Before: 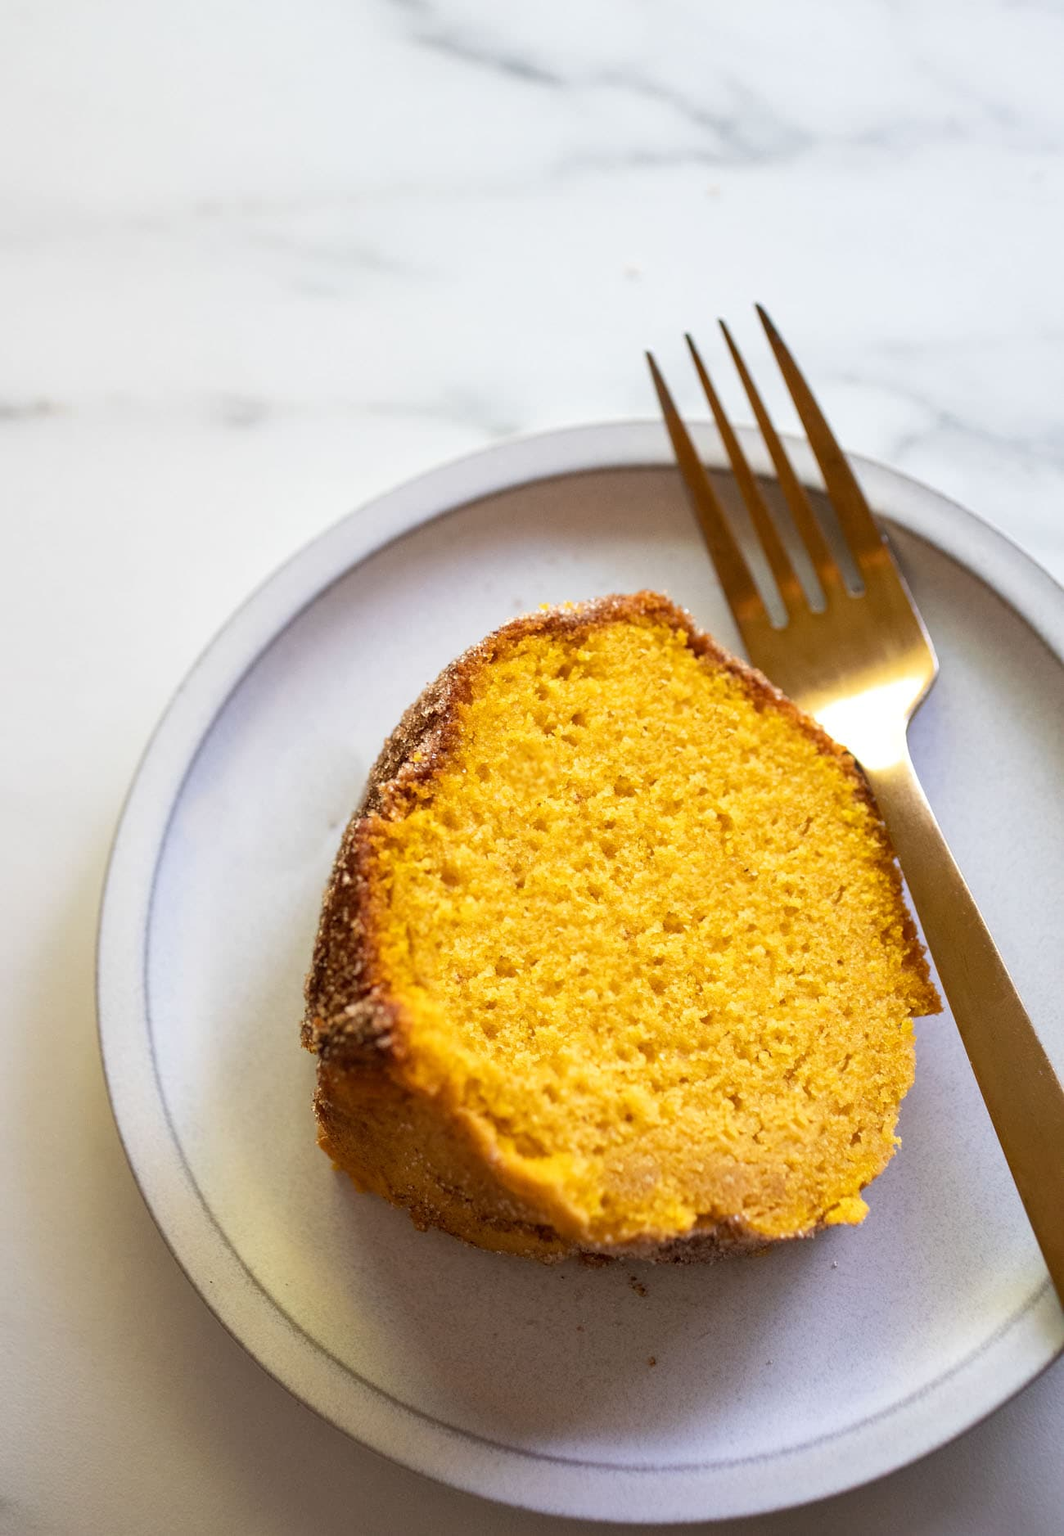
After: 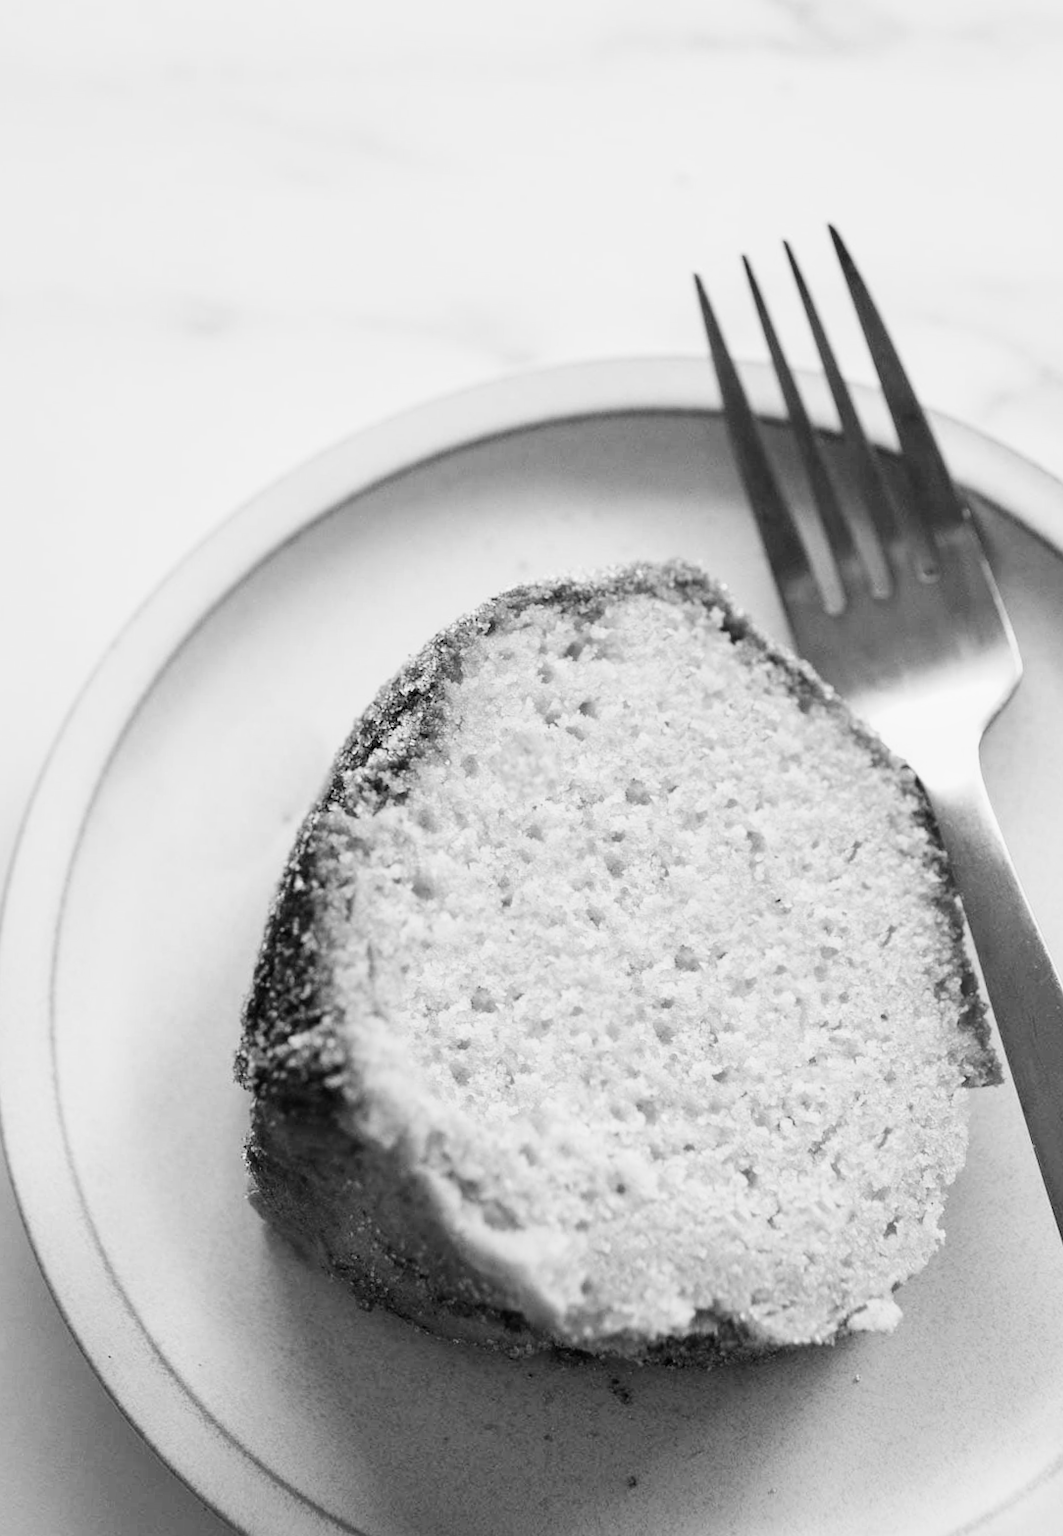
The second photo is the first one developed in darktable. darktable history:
crop and rotate: angle -3.27°, left 5.211%, top 5.211%, right 4.607%, bottom 4.607%
base curve: curves: ch0 [(0, 0) (0.036, 0.025) (0.121, 0.166) (0.206, 0.329) (0.605, 0.79) (1, 1)], preserve colors none
color balance rgb: perceptual saturation grading › global saturation 20%, perceptual saturation grading › highlights -25%, perceptual saturation grading › shadows 50%
monochrome: a -35.87, b 49.73, size 1.7
